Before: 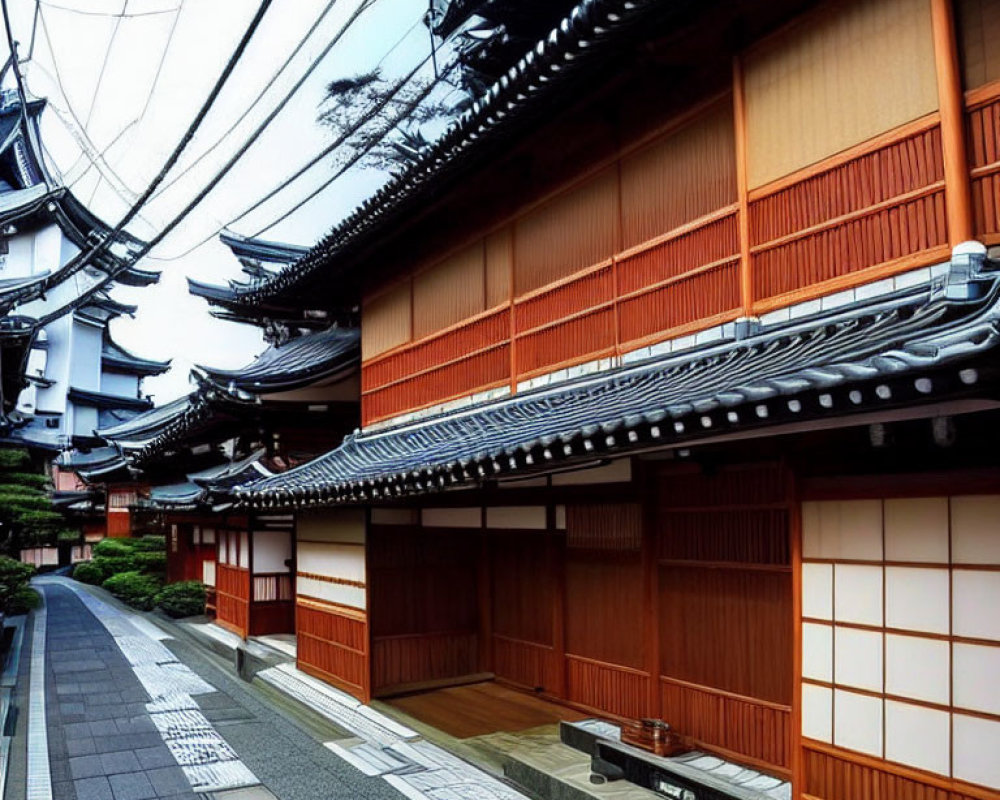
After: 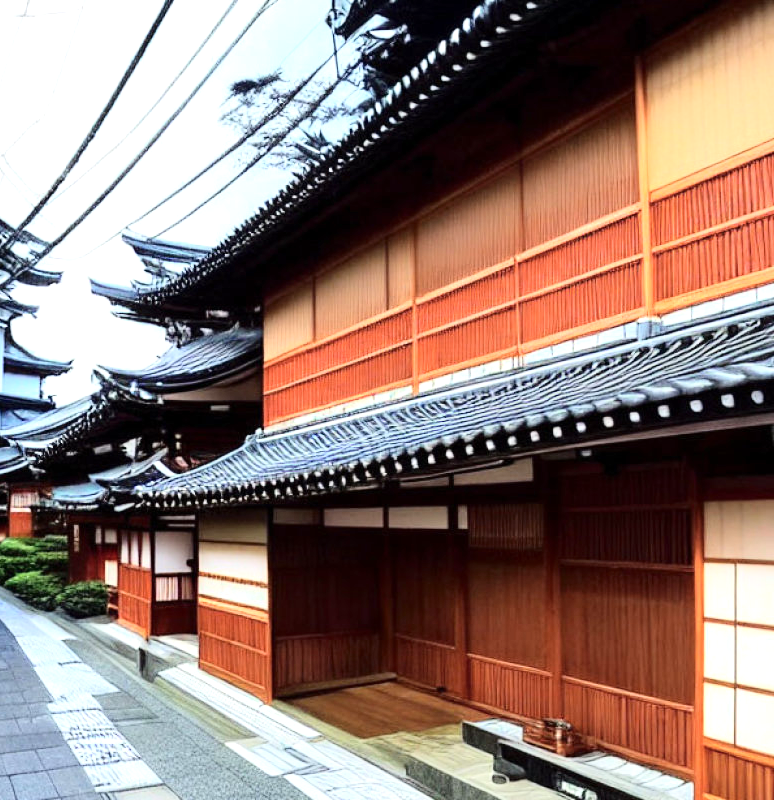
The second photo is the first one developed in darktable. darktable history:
tone curve: curves: ch0 [(0, 0) (0.003, 0.003) (0.011, 0.01) (0.025, 0.023) (0.044, 0.041) (0.069, 0.064) (0.1, 0.094) (0.136, 0.143) (0.177, 0.205) (0.224, 0.281) (0.277, 0.367) (0.335, 0.457) (0.399, 0.542) (0.468, 0.629) (0.543, 0.711) (0.623, 0.788) (0.709, 0.863) (0.801, 0.912) (0.898, 0.955) (1, 1)], color space Lab, independent channels, preserve colors none
crop: left 9.88%, right 12.664%
exposure: exposure 0.559 EV, compensate highlight preservation false
